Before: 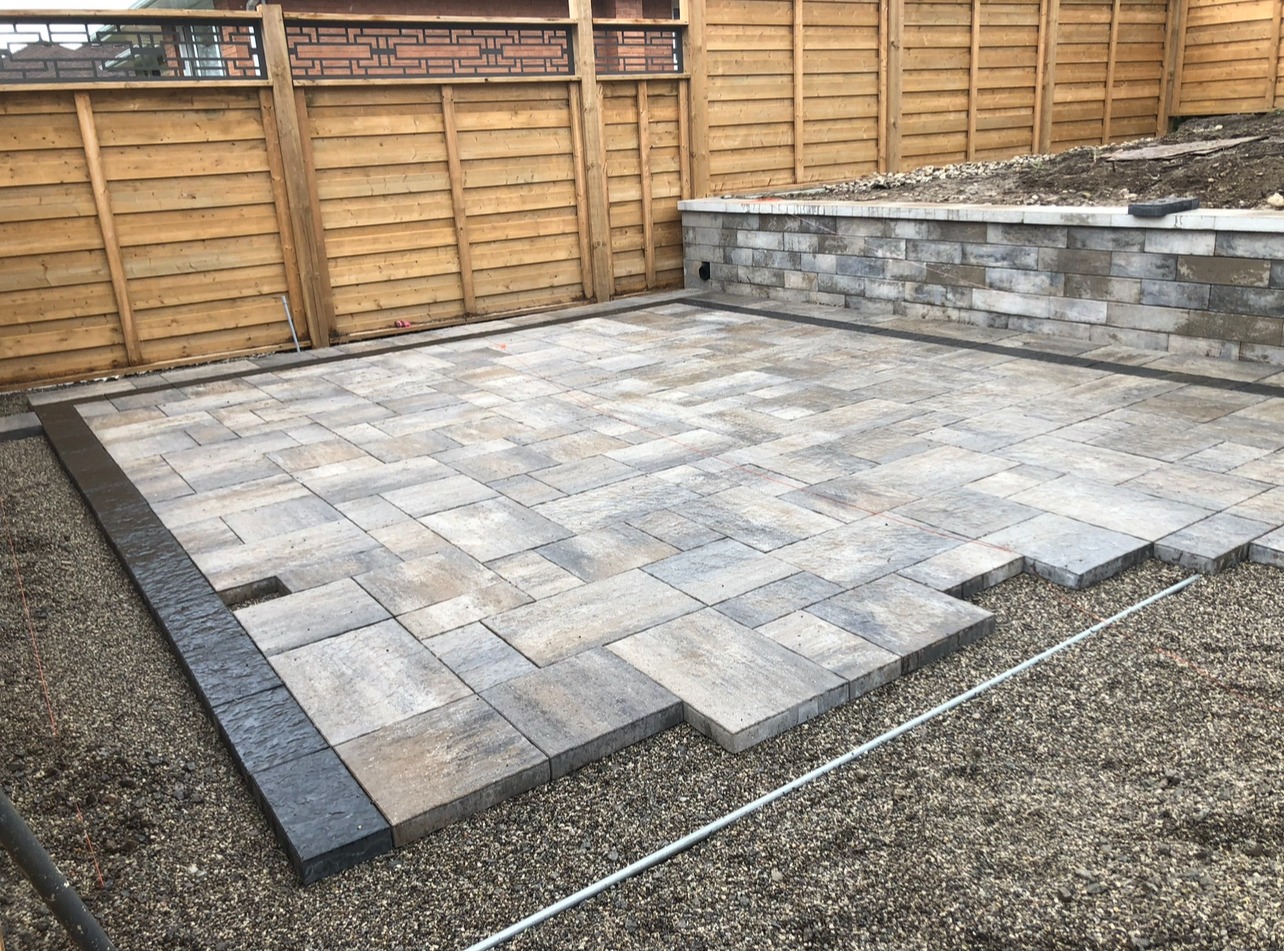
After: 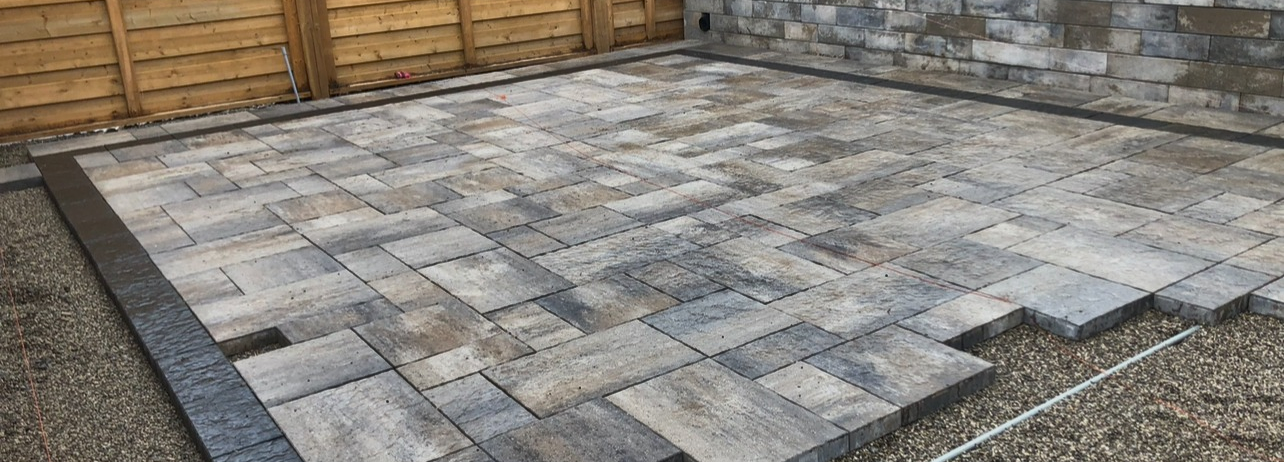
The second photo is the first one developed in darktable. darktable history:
shadows and highlights: shadows 81.28, white point adjustment -9.17, highlights -61.26, soften with gaussian
crop and rotate: top 26.339%, bottom 25.046%
